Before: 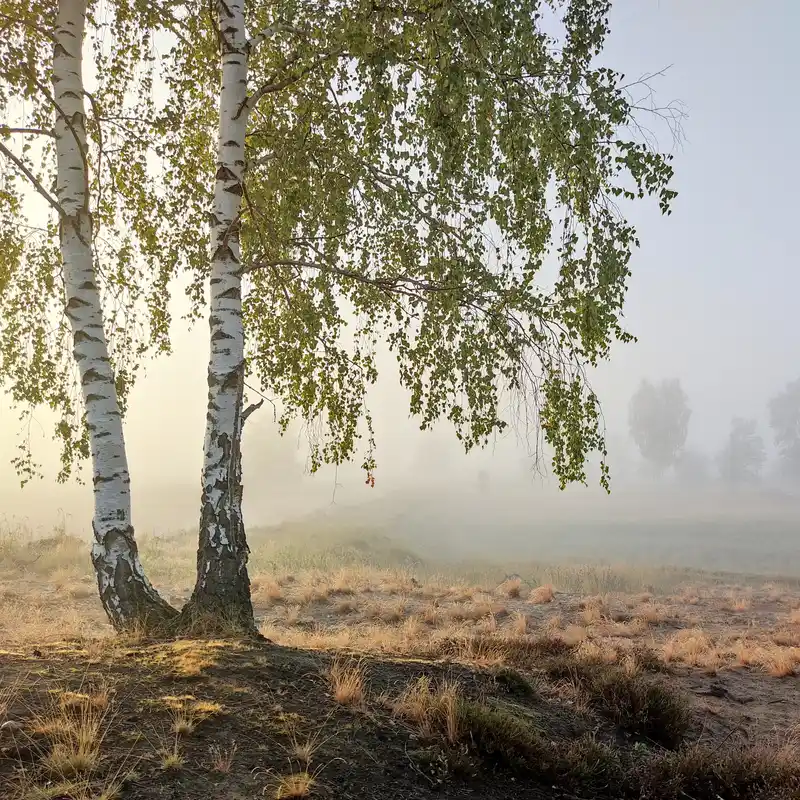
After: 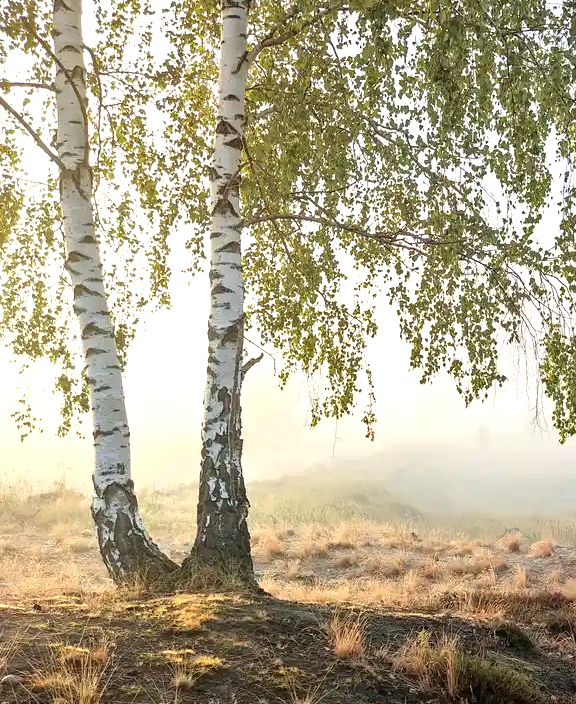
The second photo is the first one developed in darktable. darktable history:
crop: top 5.803%, right 27.864%, bottom 5.804%
exposure: black level correction 0, exposure 0.7 EV, compensate exposure bias true, compensate highlight preservation false
